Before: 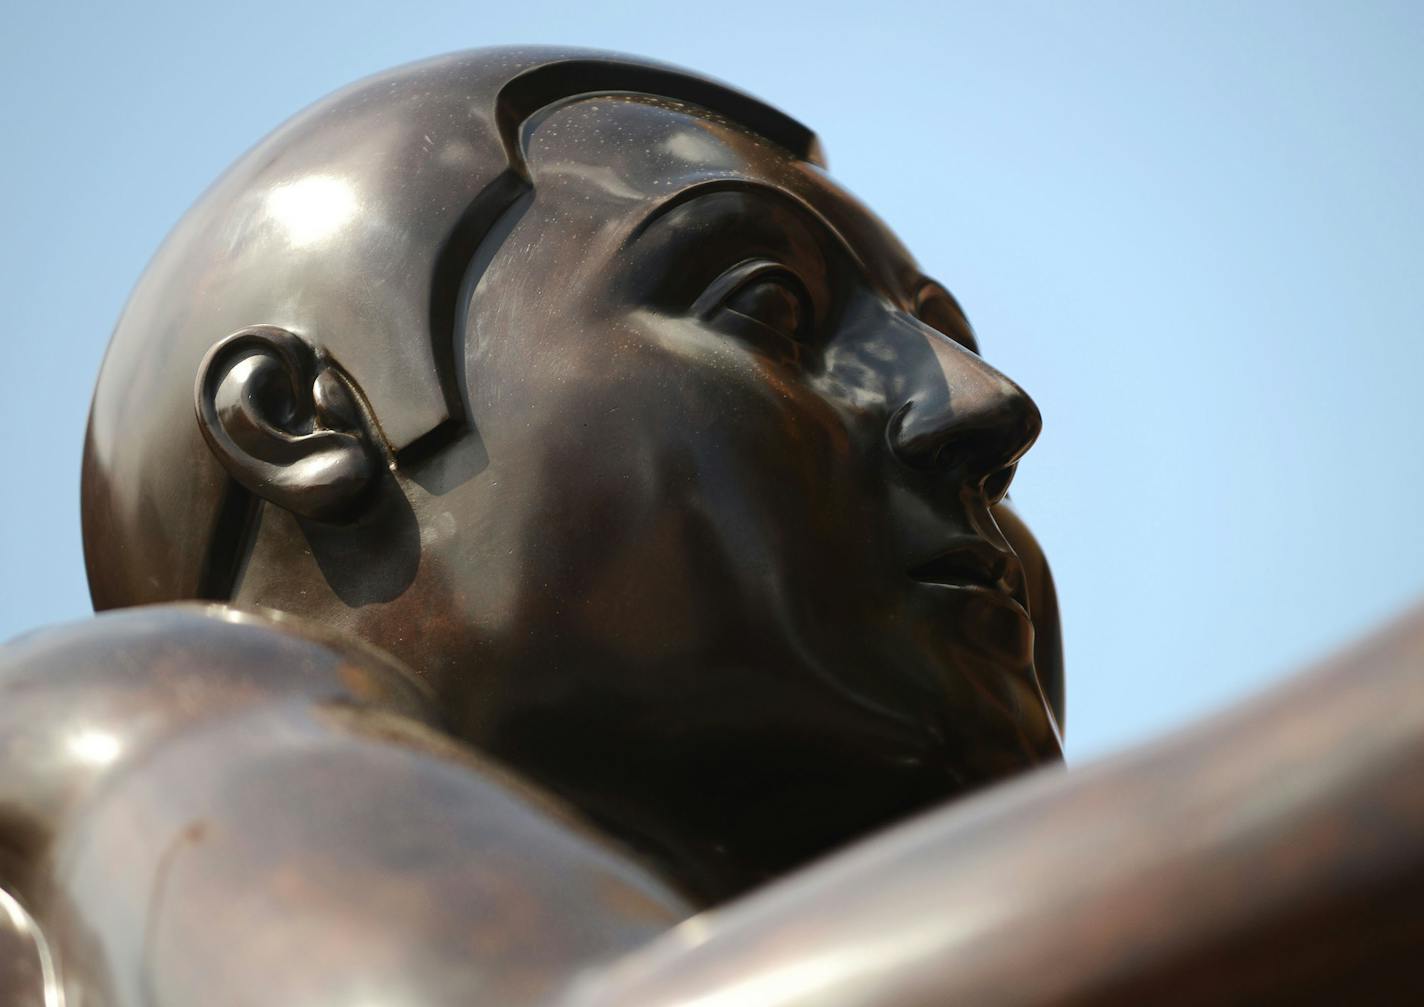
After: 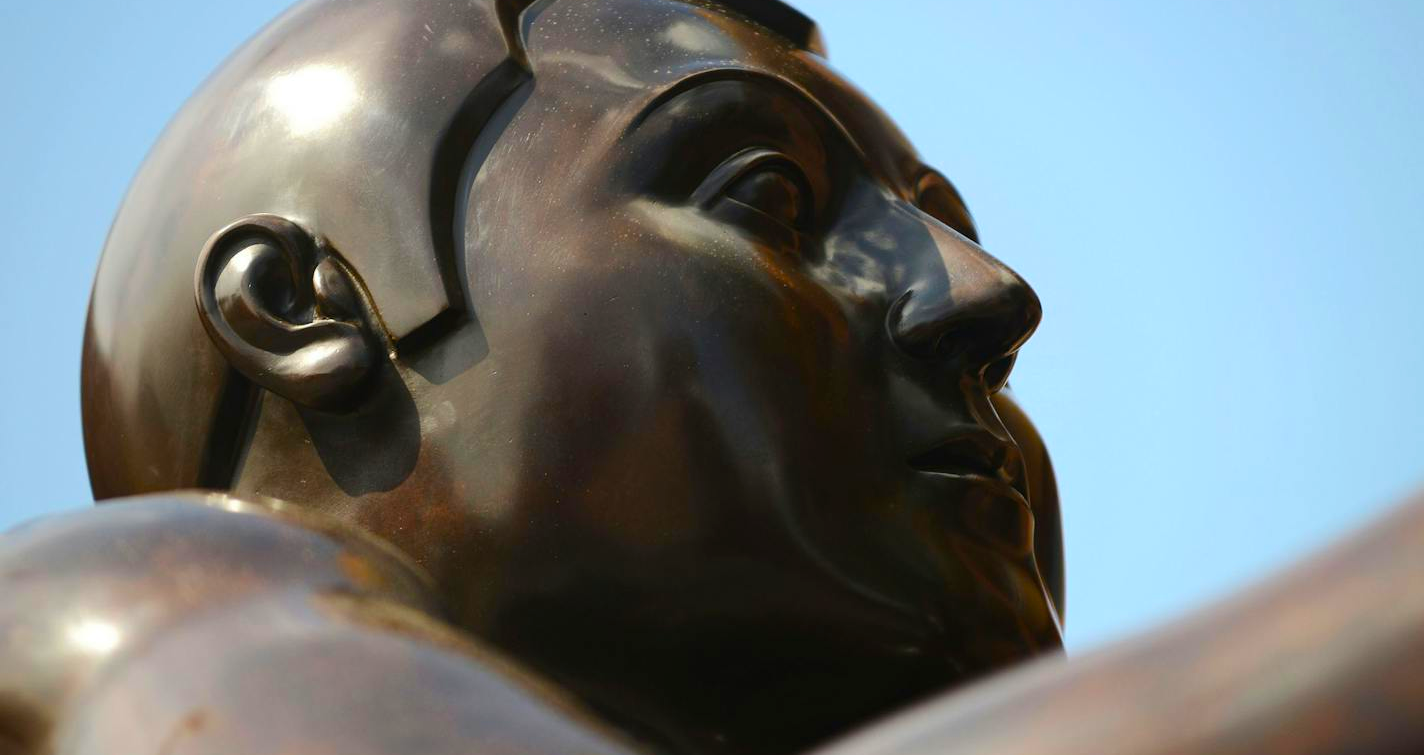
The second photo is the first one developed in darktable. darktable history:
color balance rgb: linear chroma grading › global chroma 10%, perceptual saturation grading › global saturation 30%, global vibrance 10%
crop: top 11.038%, bottom 13.962%
